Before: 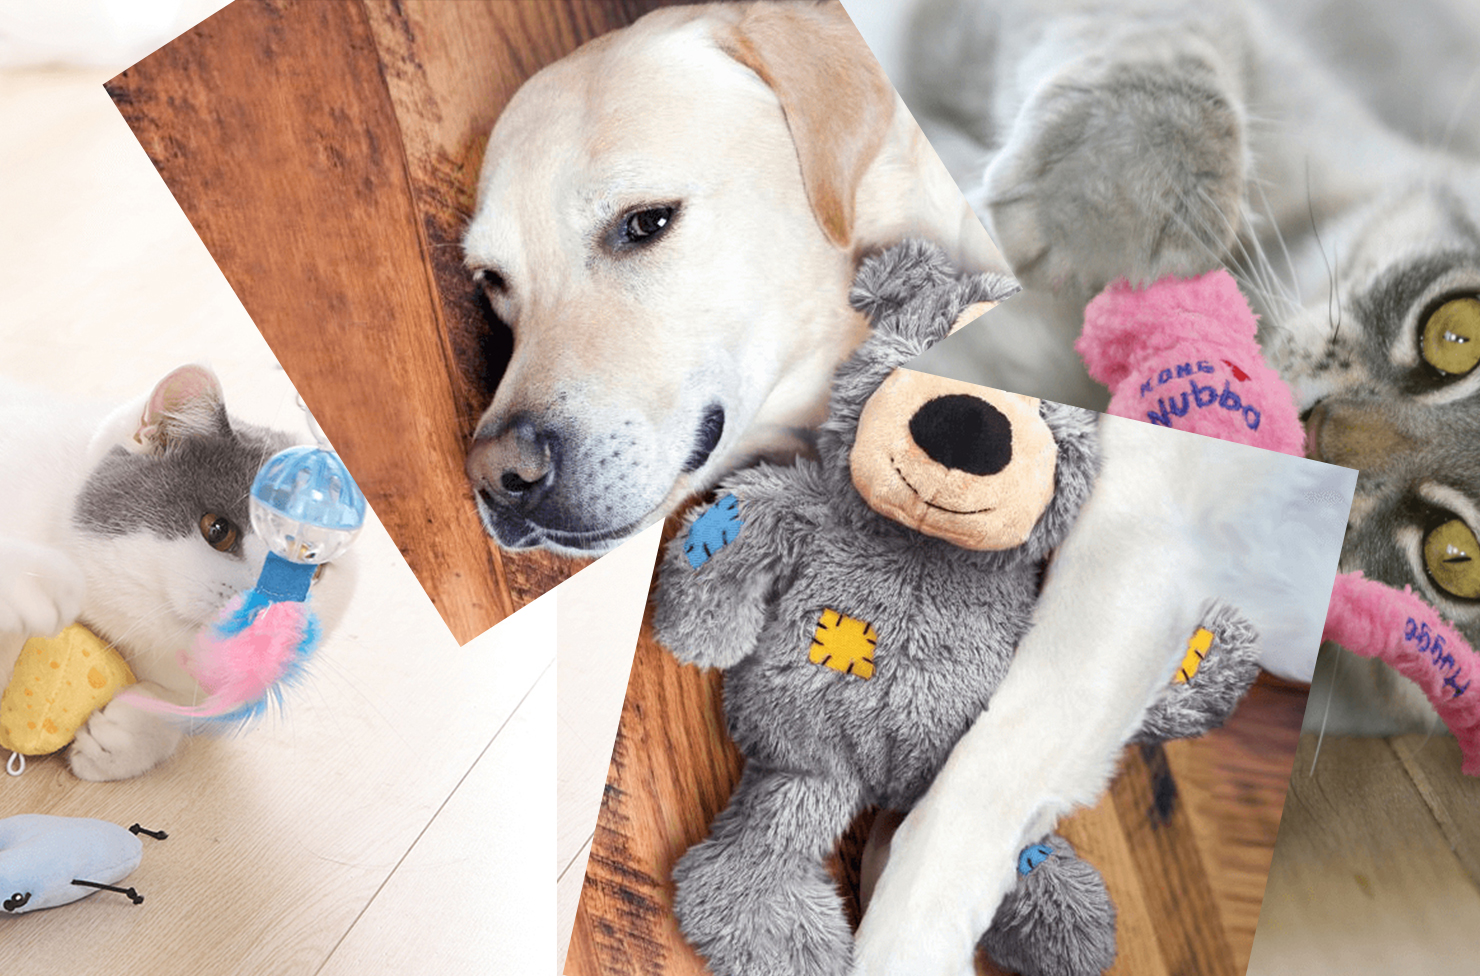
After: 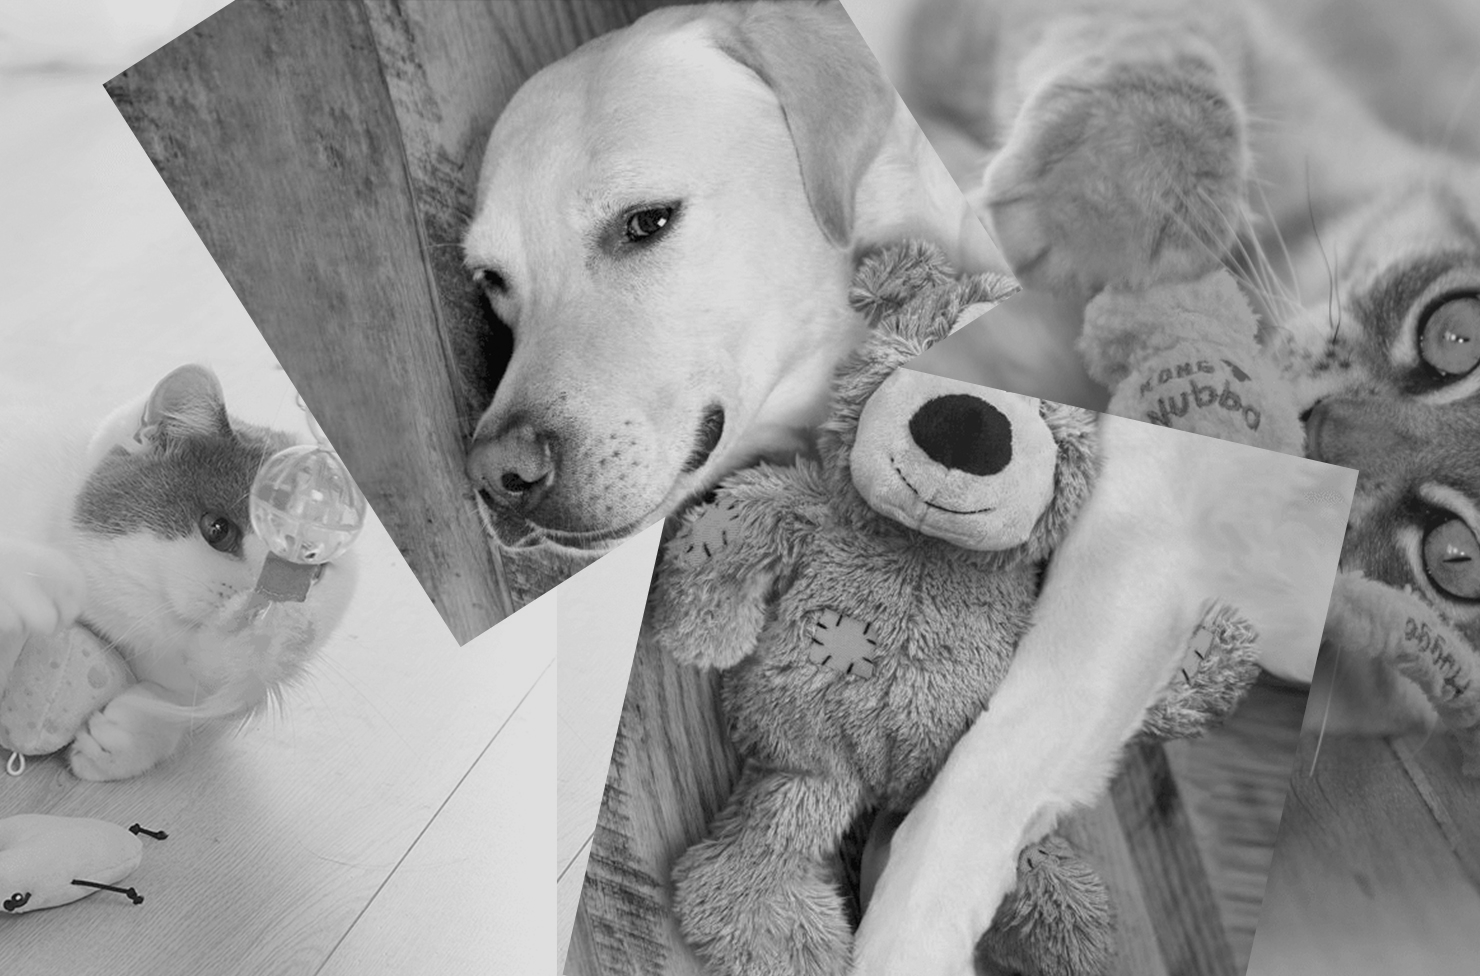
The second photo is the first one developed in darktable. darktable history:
color calibration: output gray [0.267, 0.423, 0.267, 0], illuminant same as pipeline (D50), adaptation none (bypass)
tone equalizer: -8 EV 0.25 EV, -7 EV 0.417 EV, -6 EV 0.417 EV, -5 EV 0.25 EV, -3 EV -0.25 EV, -2 EV -0.417 EV, -1 EV -0.417 EV, +0 EV -0.25 EV, edges refinement/feathering 500, mask exposure compensation -1.57 EV, preserve details guided filter
shadows and highlights: shadows 30.86, highlights 0, soften with gaussian
